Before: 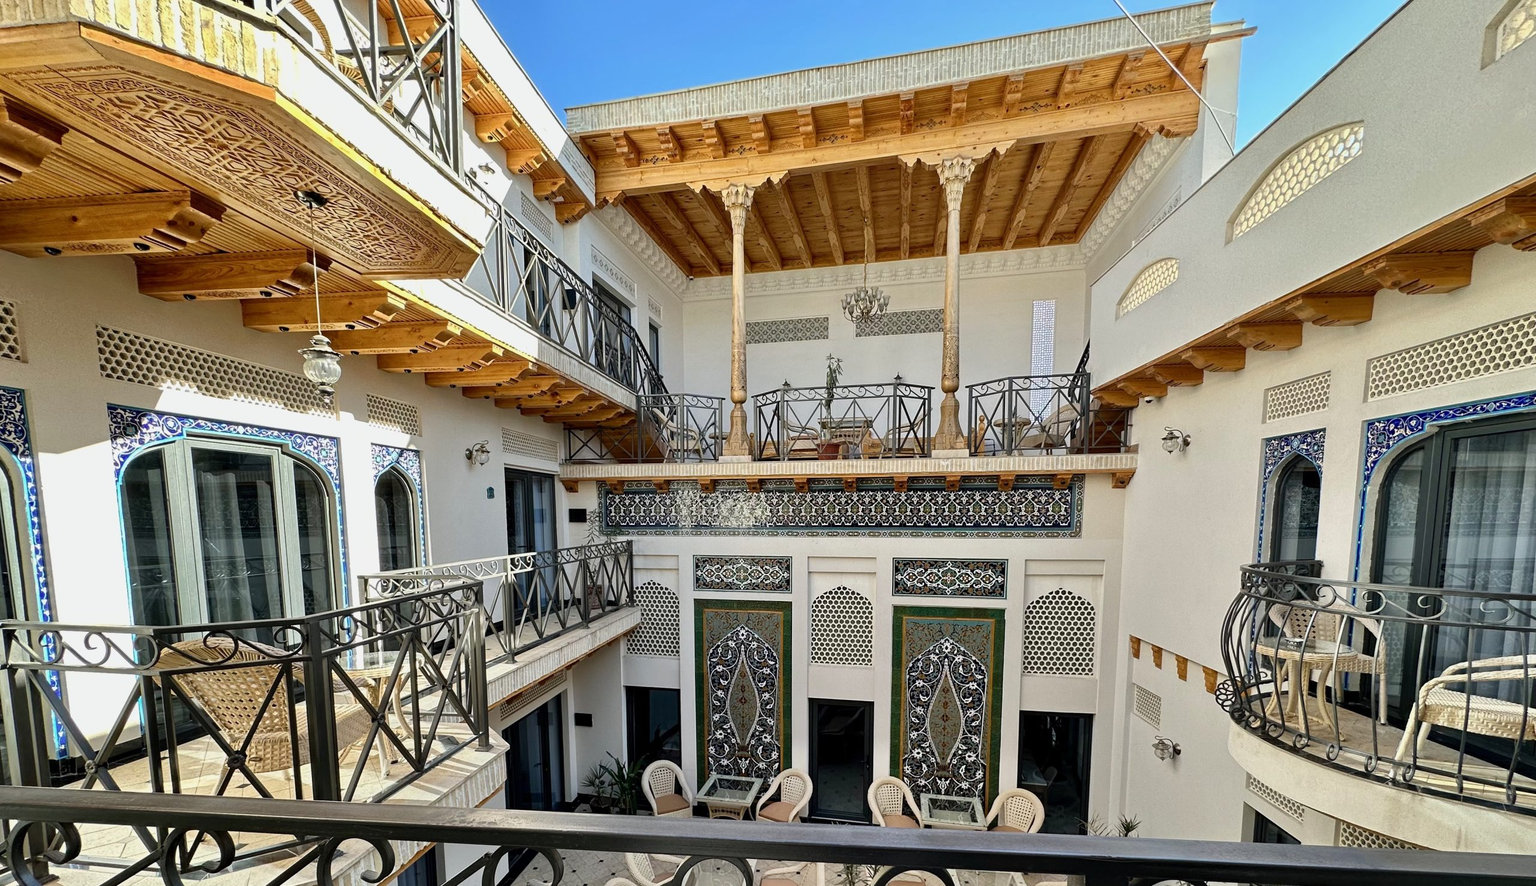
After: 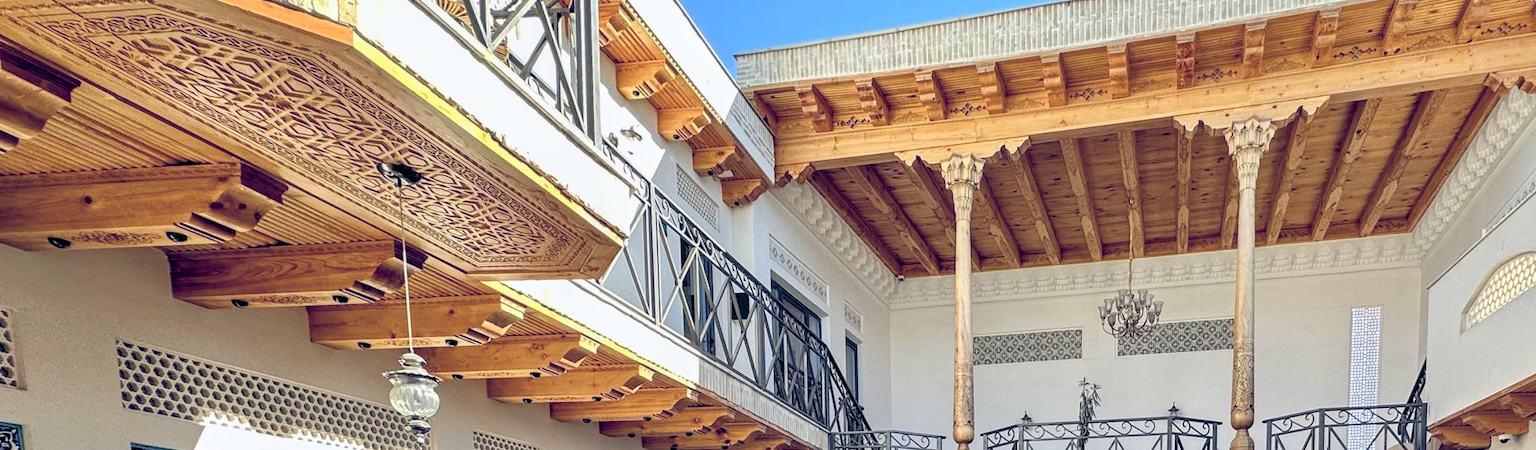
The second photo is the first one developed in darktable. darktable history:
contrast brightness saturation: brightness 0.131
local contrast: on, module defaults
color balance rgb: shadows lift › luminance 0.813%, shadows lift › chroma 0.163%, shadows lift › hue 18.59°, global offset › luminance -0.285%, global offset › chroma 0.312%, global offset › hue 259.2°, perceptual saturation grading › global saturation 1.48%, perceptual saturation grading › highlights -1.012%, perceptual saturation grading › mid-tones 4.263%, perceptual saturation grading › shadows 7.563%
crop: left 0.532%, top 7.63%, right 23.571%, bottom 53.73%
